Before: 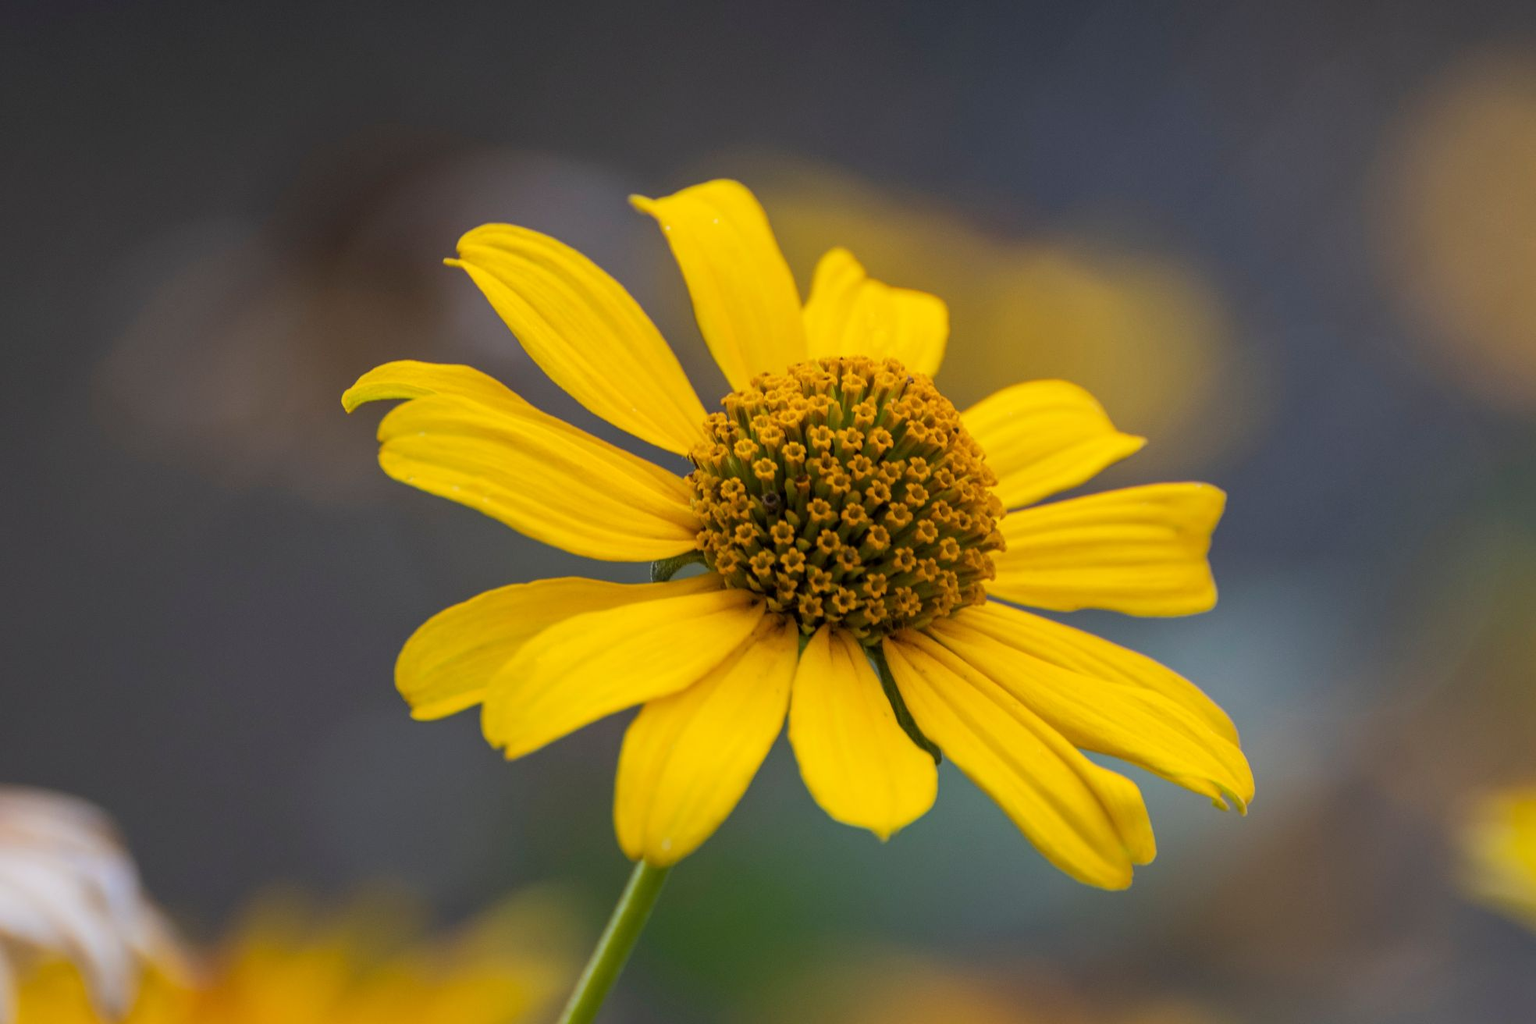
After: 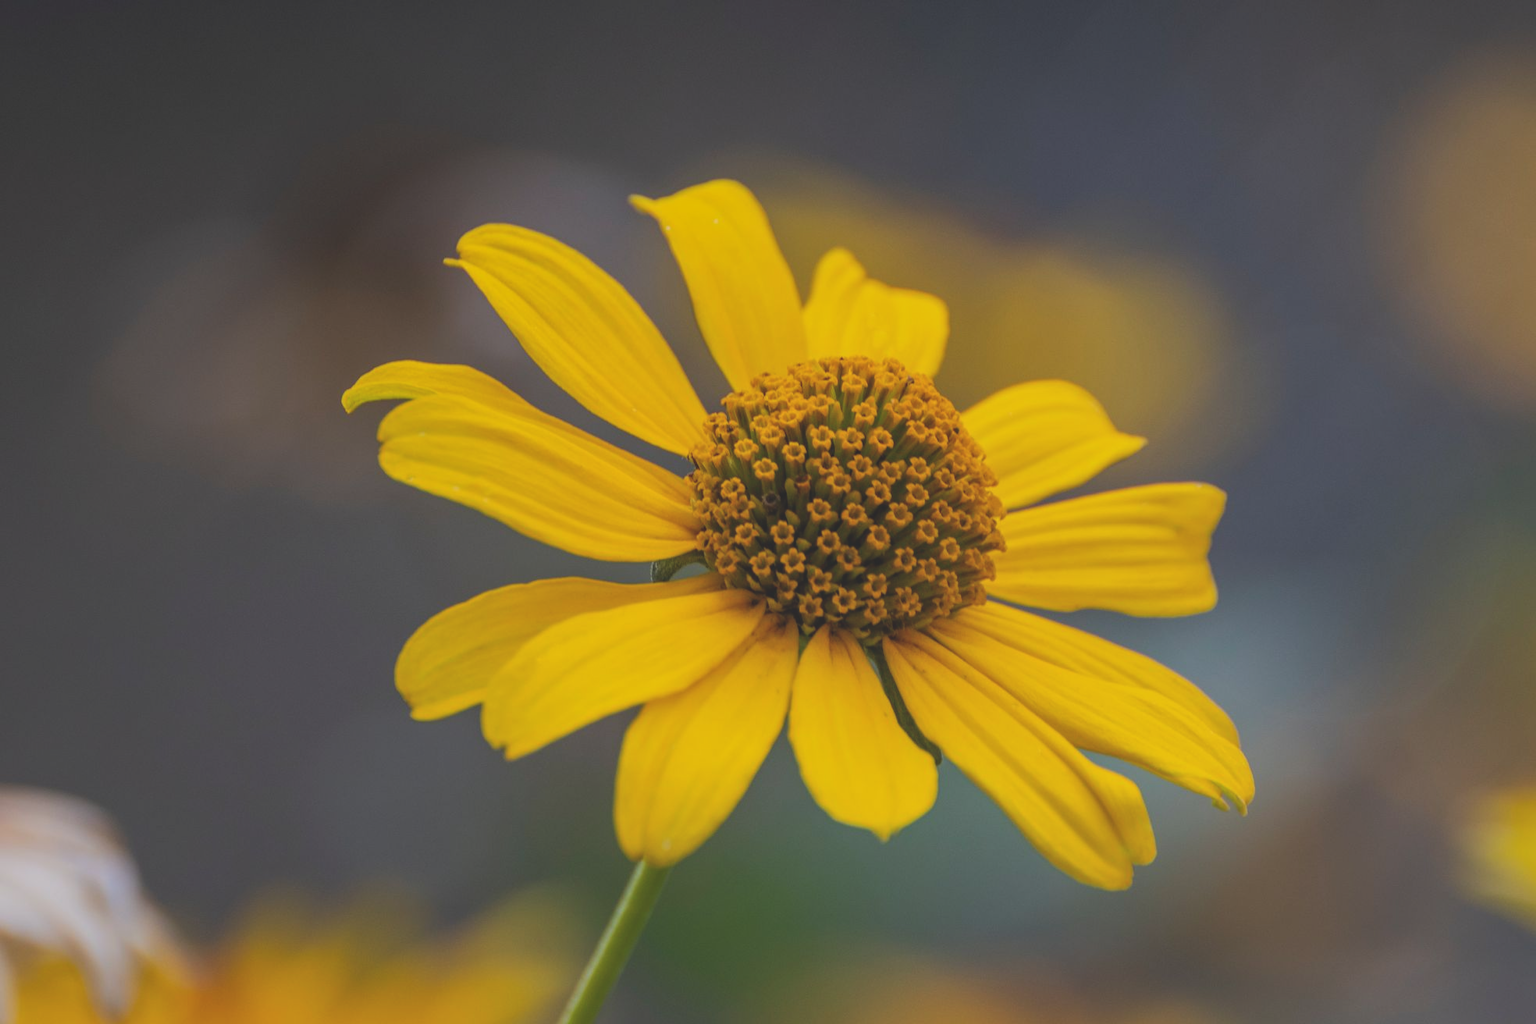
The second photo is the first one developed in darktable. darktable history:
exposure: black level correction -0.014, exposure -0.193 EV, compensate highlight preservation false
local contrast: highlights 48%, shadows 0%, detail 100%
